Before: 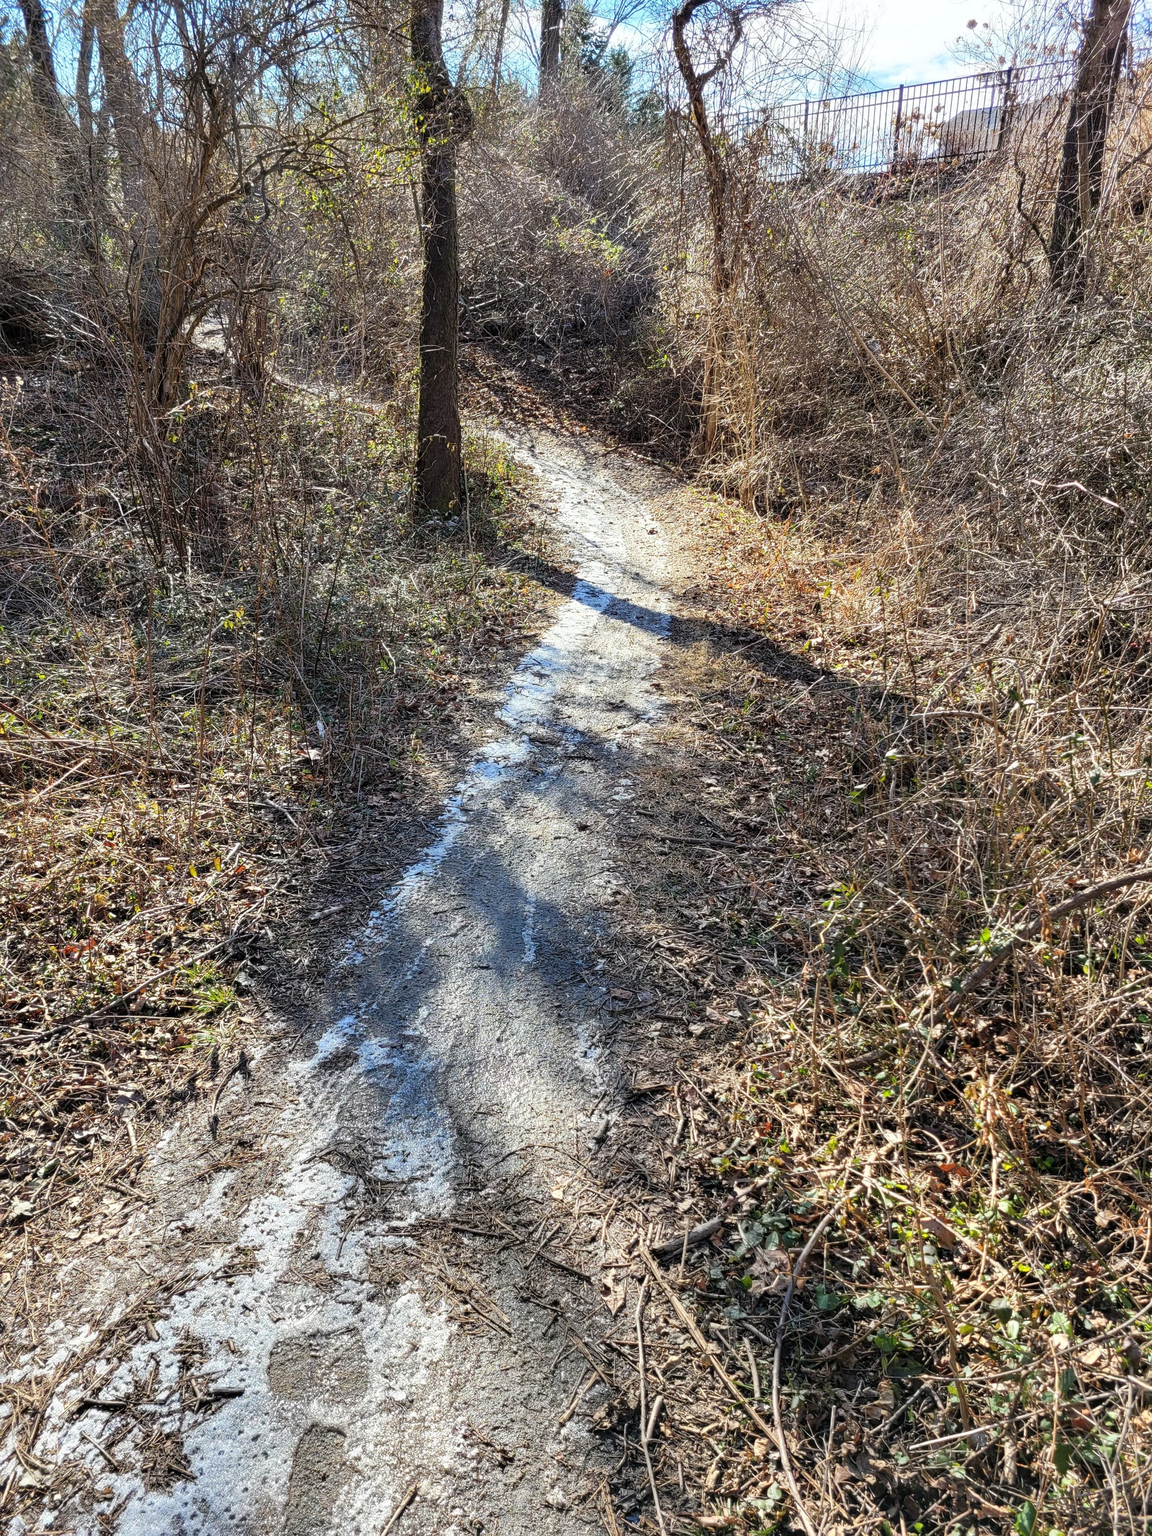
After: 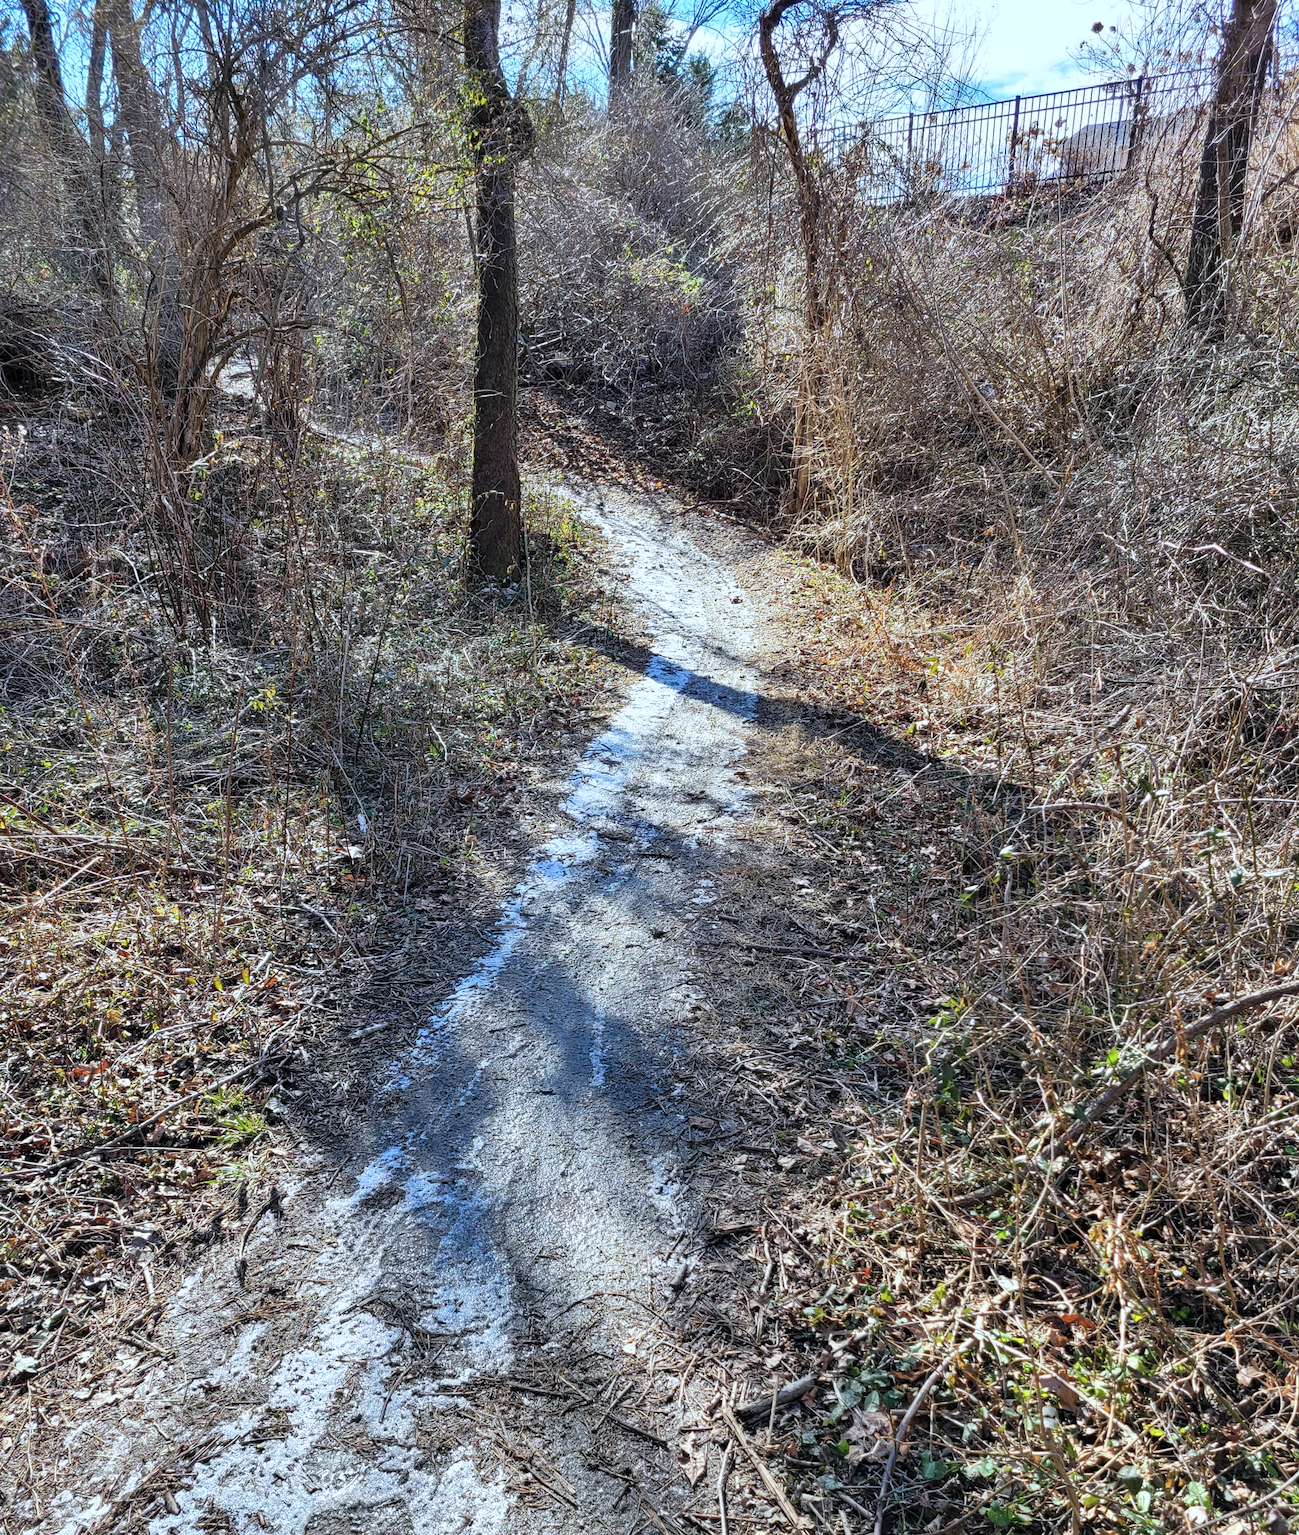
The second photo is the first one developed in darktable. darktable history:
exposure: compensate exposure bias true, compensate highlight preservation false
crop and rotate: top 0%, bottom 11.401%
color calibration: x 0.37, y 0.382, temperature 4314.08 K
shadows and highlights: soften with gaussian
